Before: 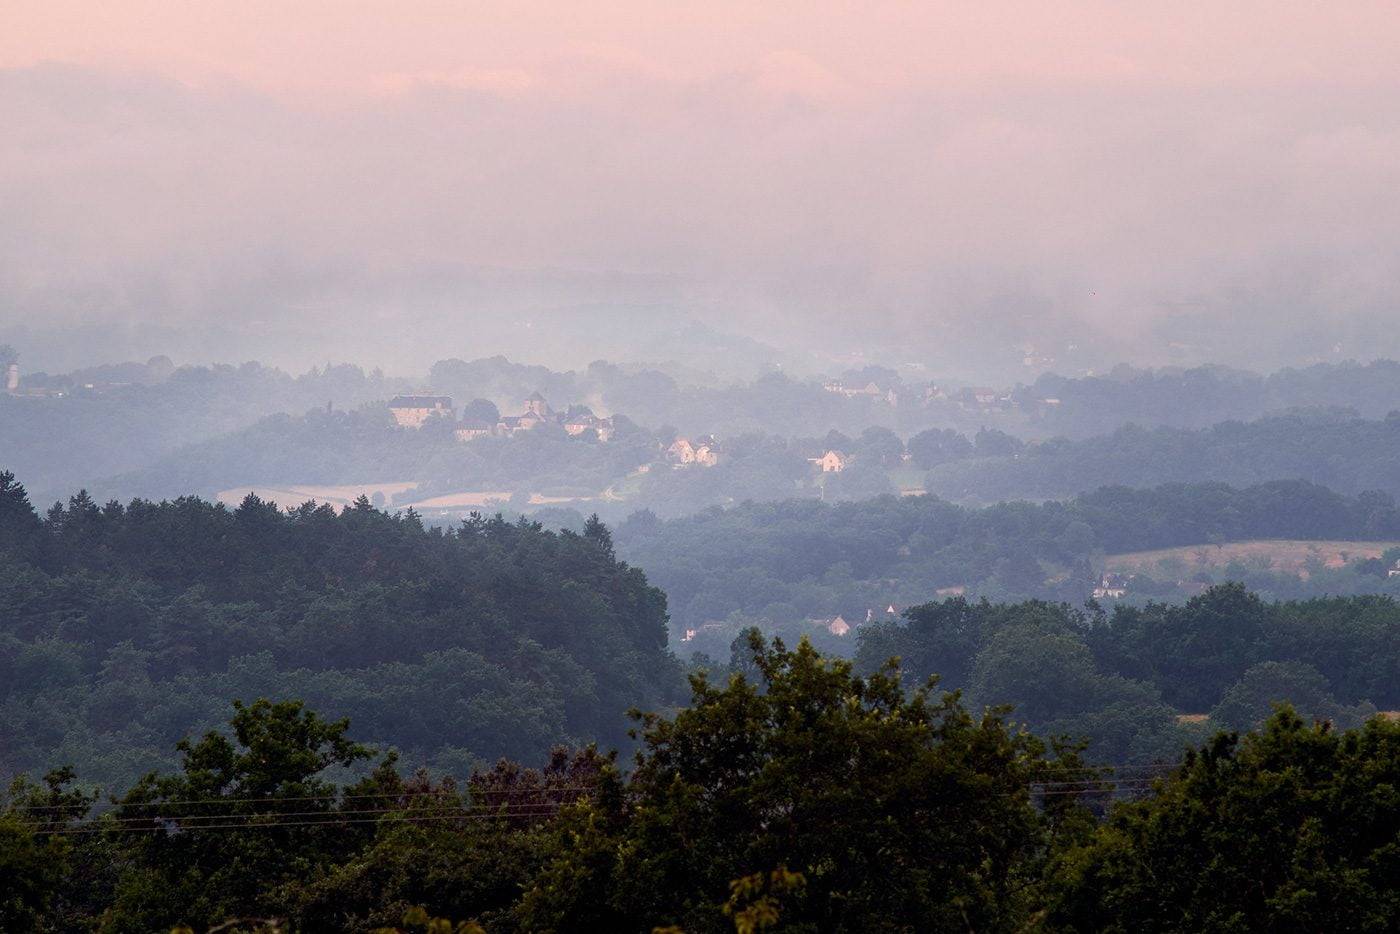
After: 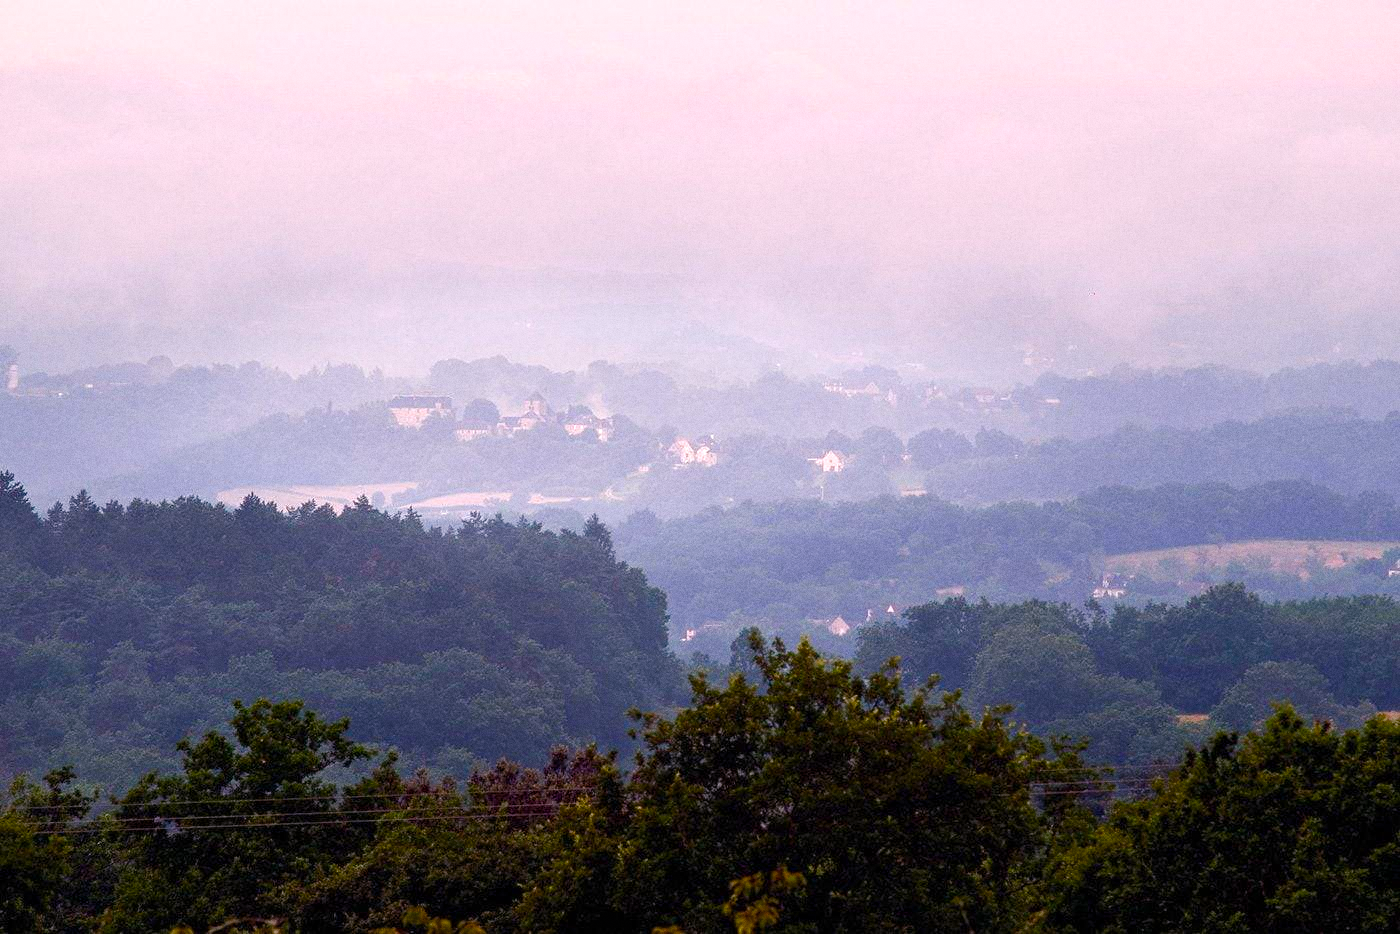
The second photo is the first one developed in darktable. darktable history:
white balance: red 1.05, blue 1.072
color balance rgb: perceptual saturation grading › global saturation 20%, perceptual saturation grading › highlights -50%, perceptual saturation grading › shadows 30%, perceptual brilliance grading › global brilliance 10%, perceptual brilliance grading › shadows 15%
grain: coarseness 0.09 ISO
